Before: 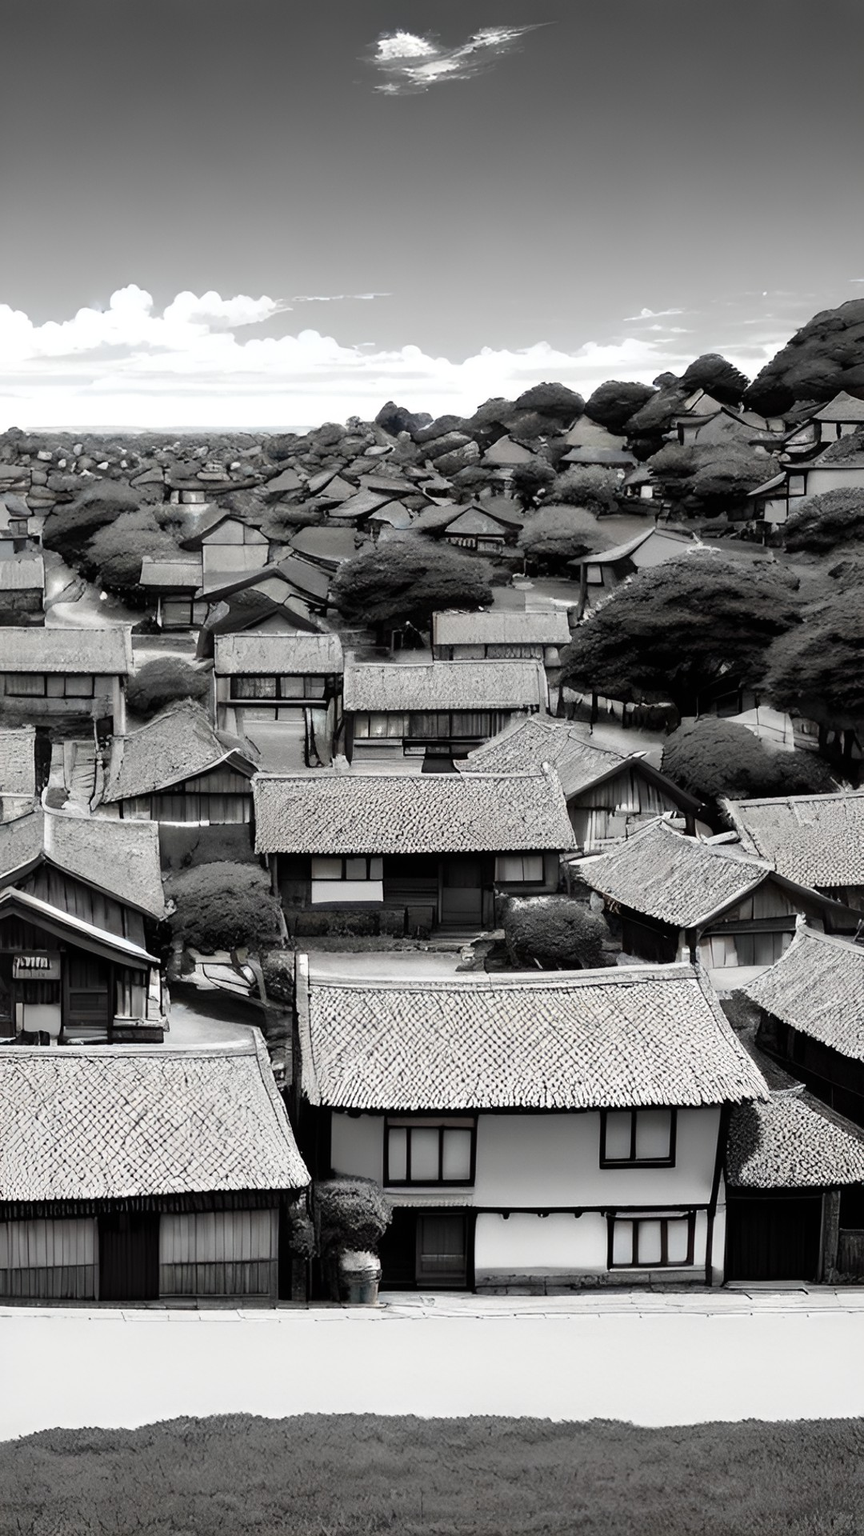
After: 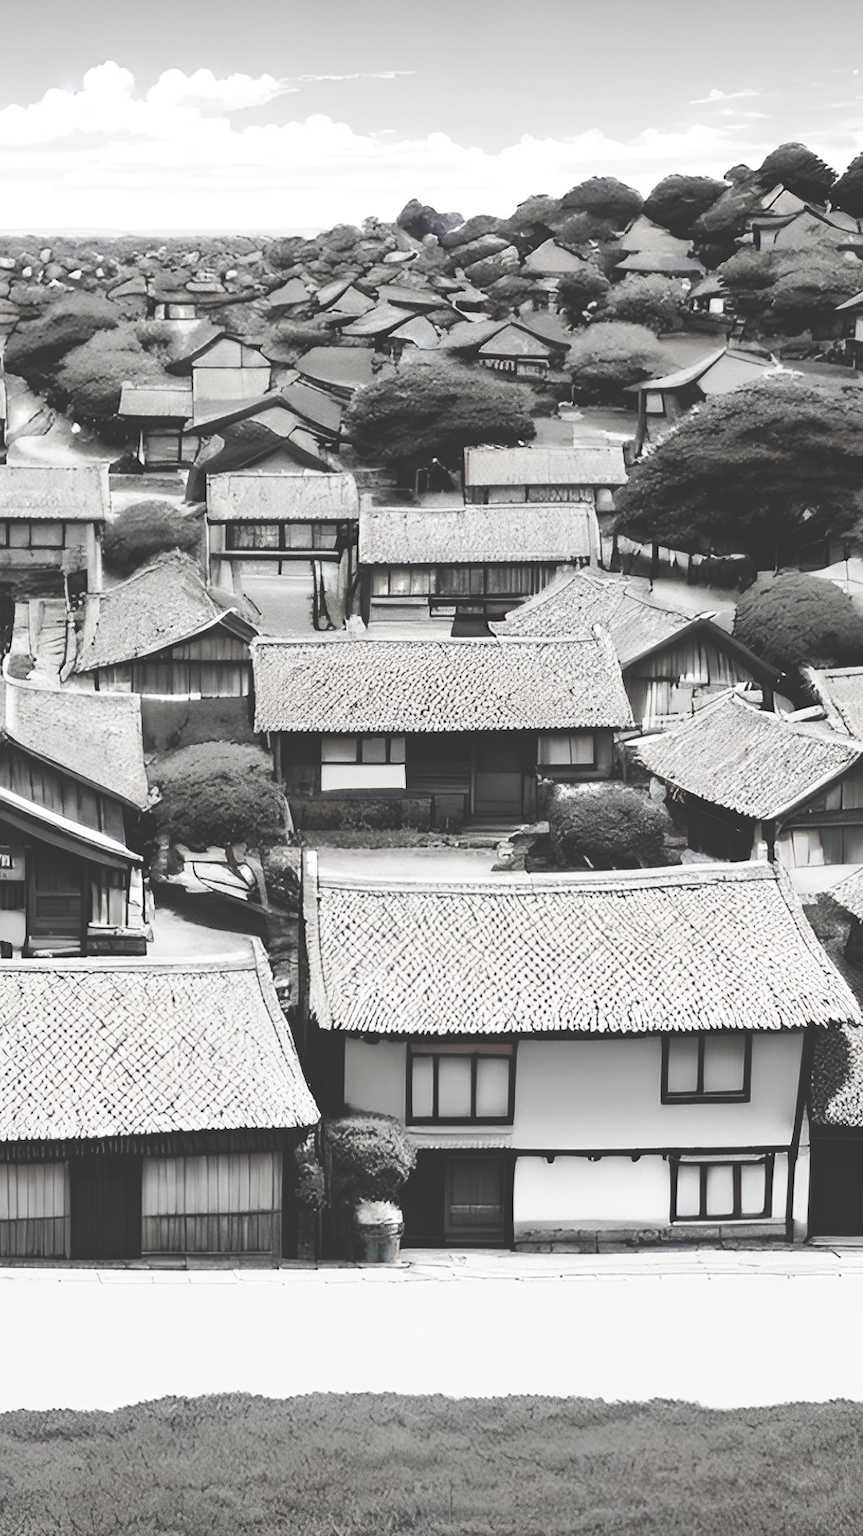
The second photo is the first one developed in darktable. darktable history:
crop and rotate: left 4.575%, top 15.169%, right 10.671%
base curve: curves: ch0 [(0, 0) (0.032, 0.025) (0.121, 0.166) (0.206, 0.329) (0.605, 0.79) (1, 1)], preserve colors none
exposure: black level correction -0.04, exposure 0.062 EV, compensate highlight preservation false
